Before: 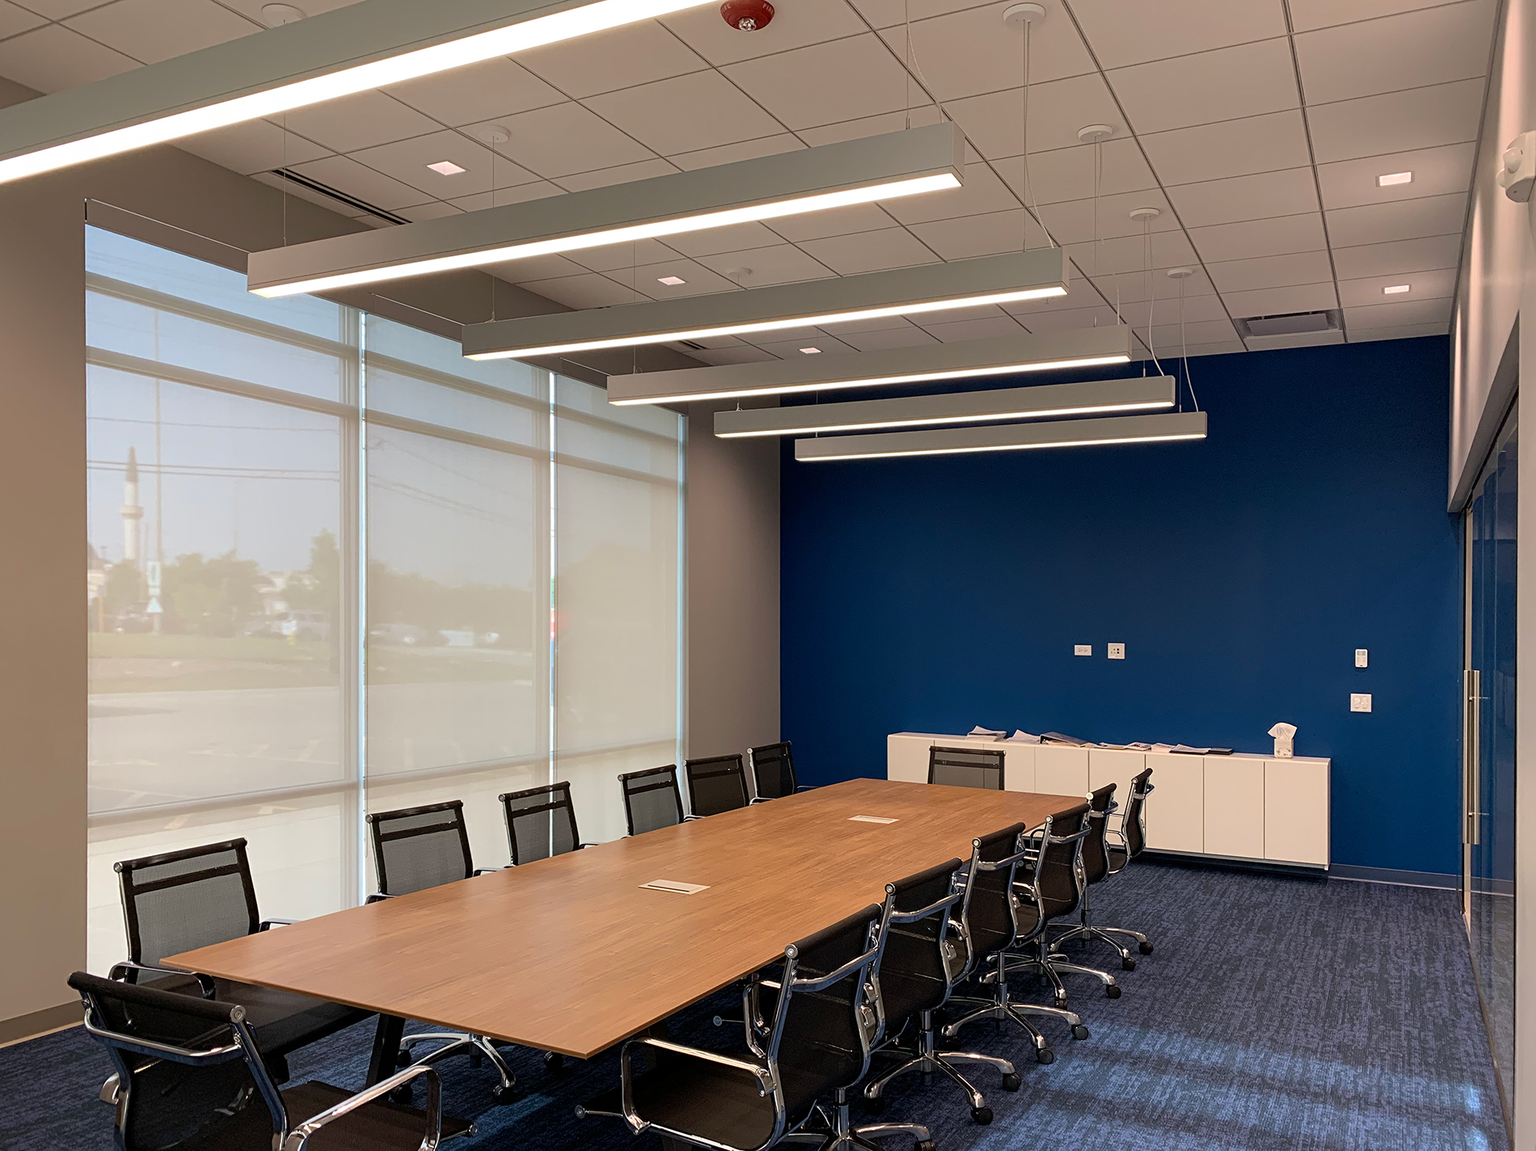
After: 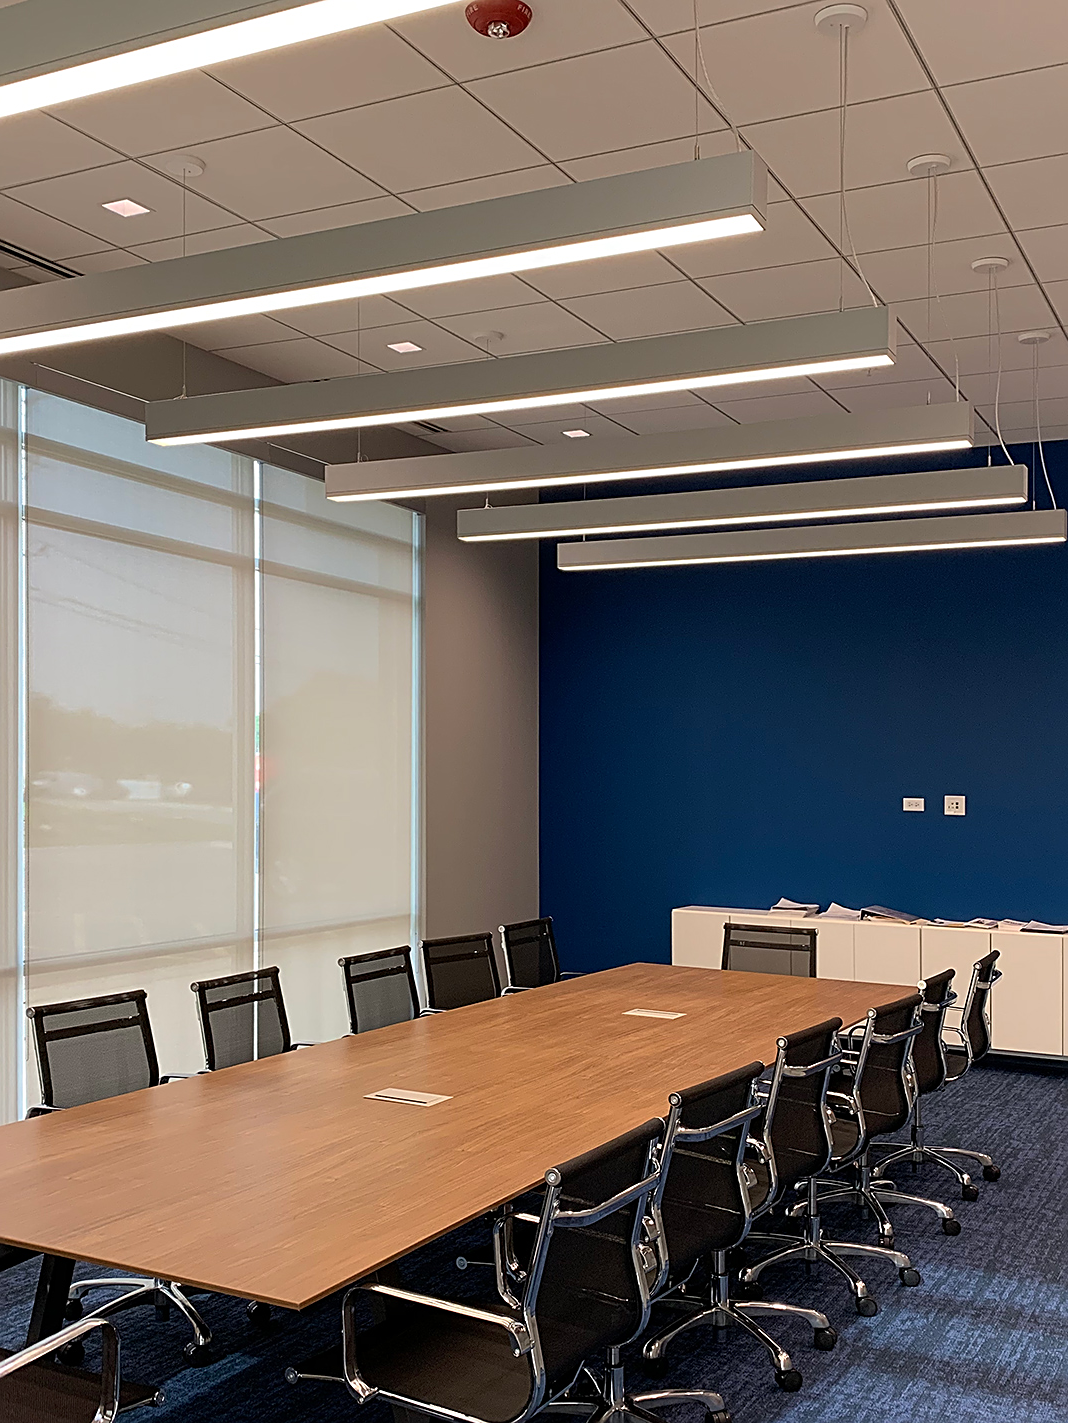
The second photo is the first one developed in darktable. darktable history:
sharpen: on, module defaults
crop and rotate: left 22.516%, right 21.243%
